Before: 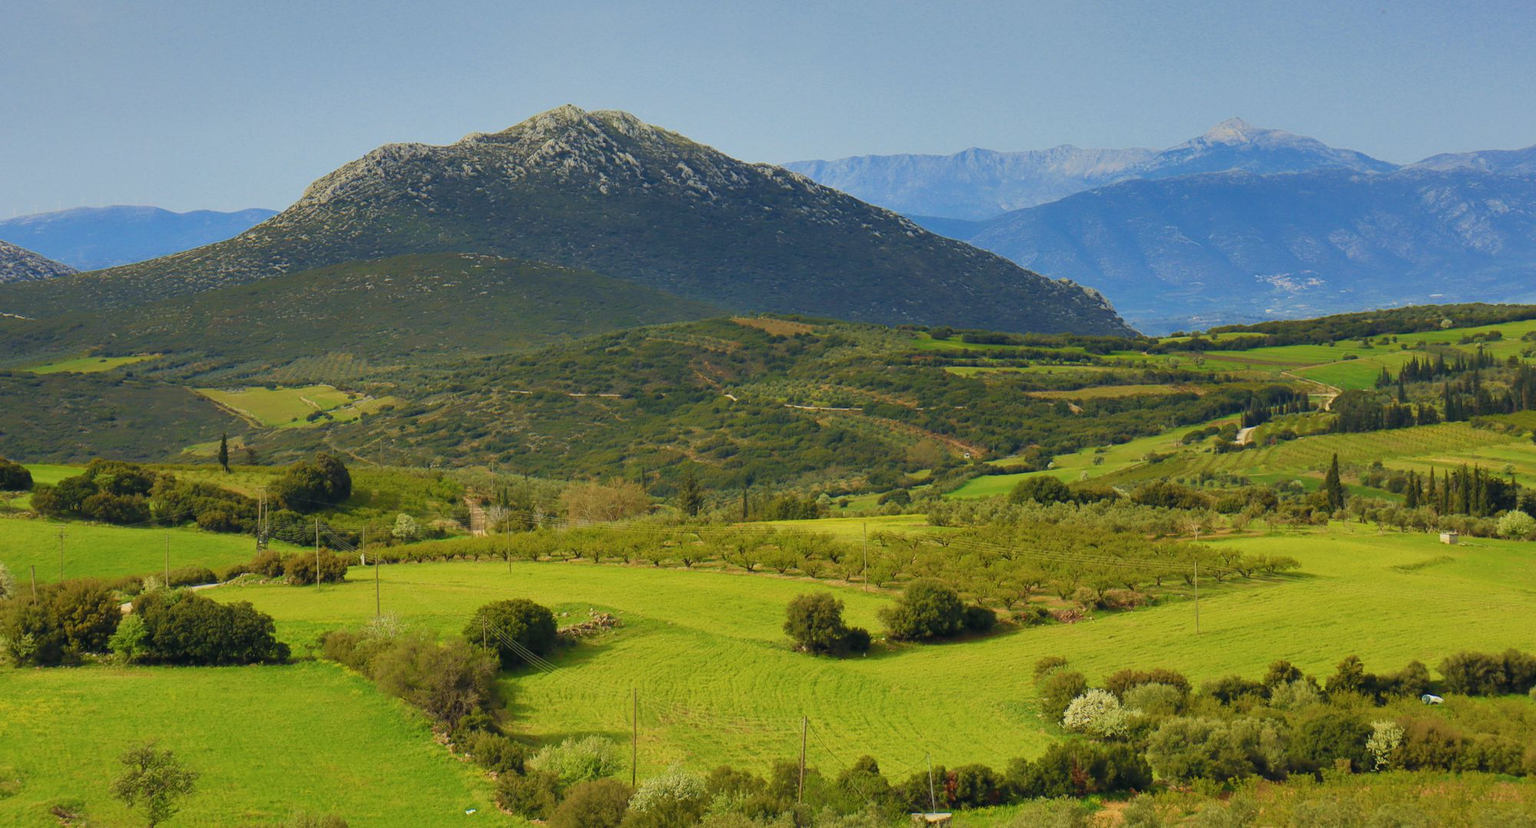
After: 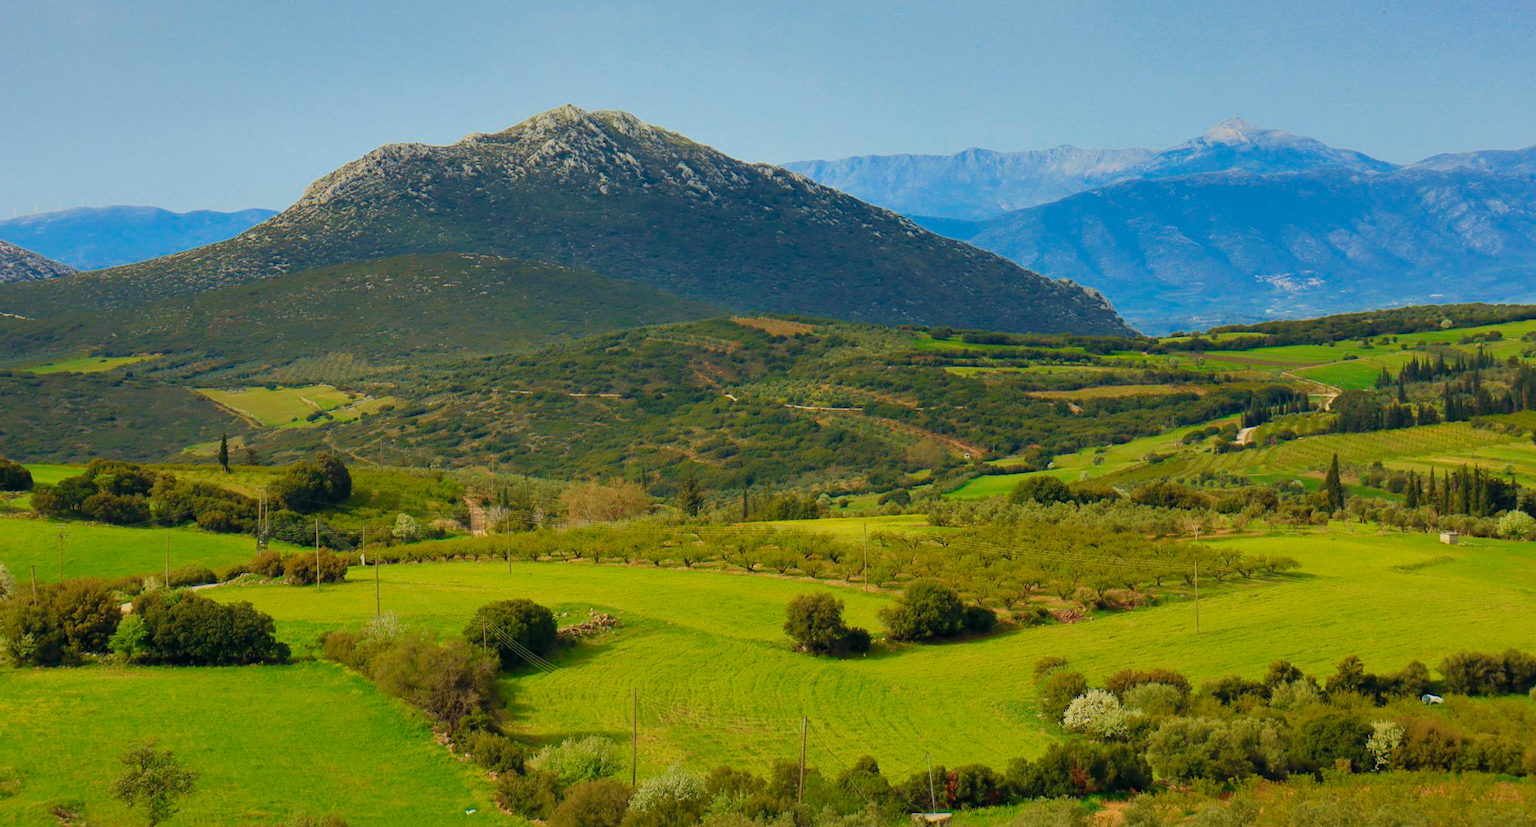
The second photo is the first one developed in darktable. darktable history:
graduated density: rotation -180°, offset 24.95
exposure: exposure 0.131 EV, compensate highlight preservation false
